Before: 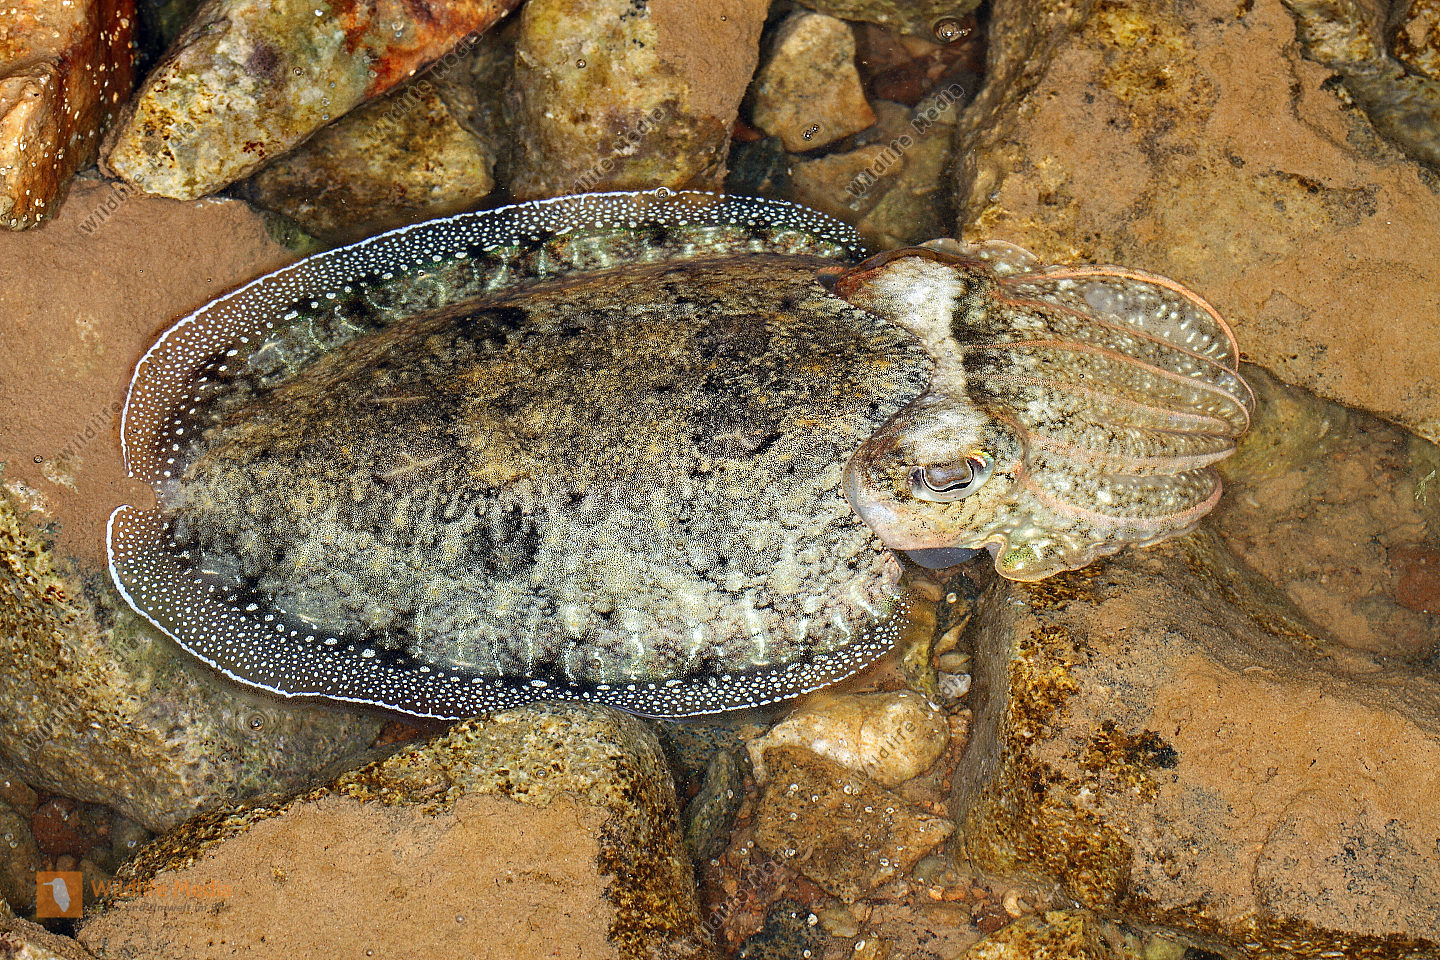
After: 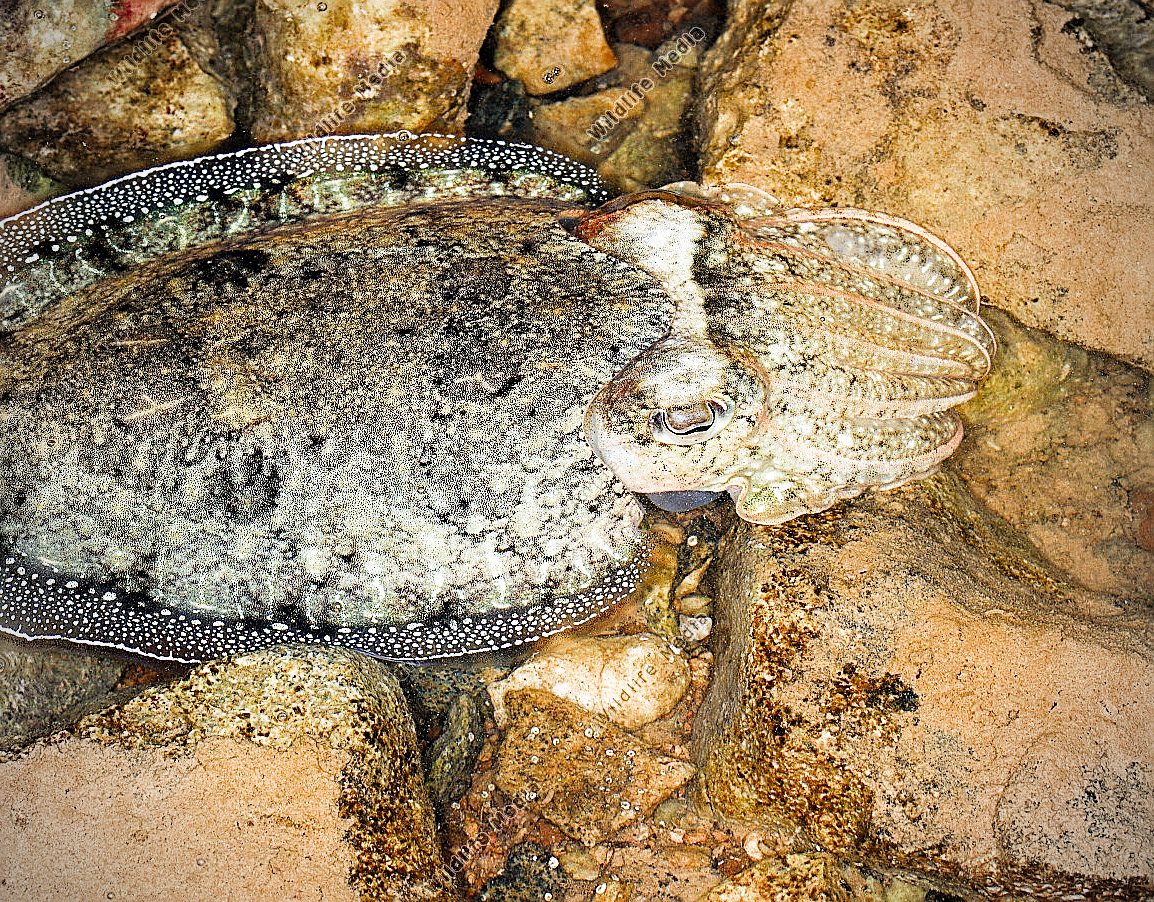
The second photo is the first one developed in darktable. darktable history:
vignetting: fall-off start 79.76%
exposure: black level correction 0, exposure 0.698 EV, compensate highlight preservation false
crop and rotate: left 18.007%, top 5.992%, right 1.834%
filmic rgb: middle gray luminance 12.93%, black relative exposure -10.11 EV, white relative exposure 3.46 EV, target black luminance 0%, hardness 5.78, latitude 45.04%, contrast 1.232, highlights saturation mix 6%, shadows ↔ highlights balance 27.43%, color science v4 (2020)
sharpen: on, module defaults
